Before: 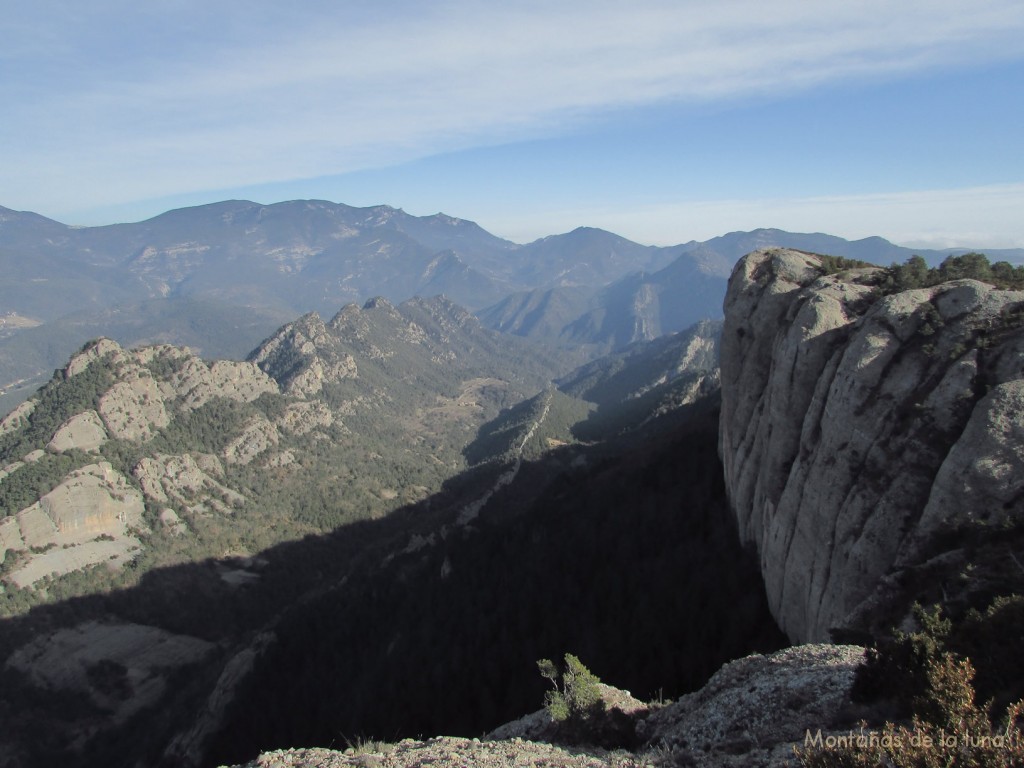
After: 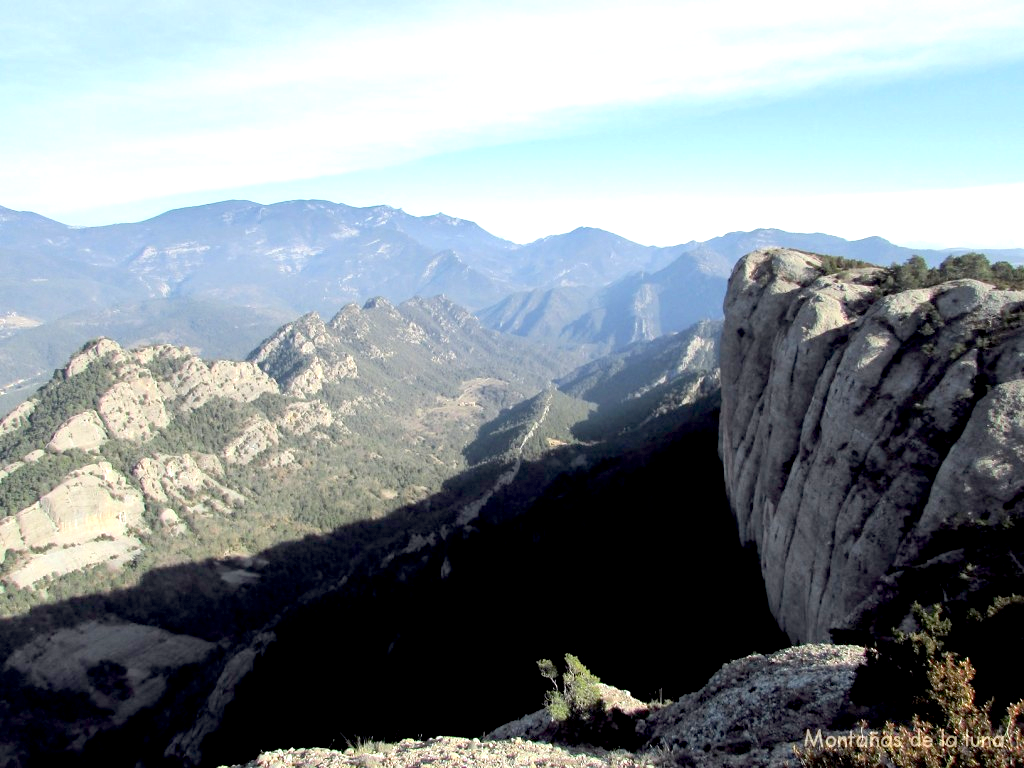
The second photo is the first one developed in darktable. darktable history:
exposure: black level correction 0.011, exposure 1.083 EV, compensate exposure bias true, compensate highlight preservation false
